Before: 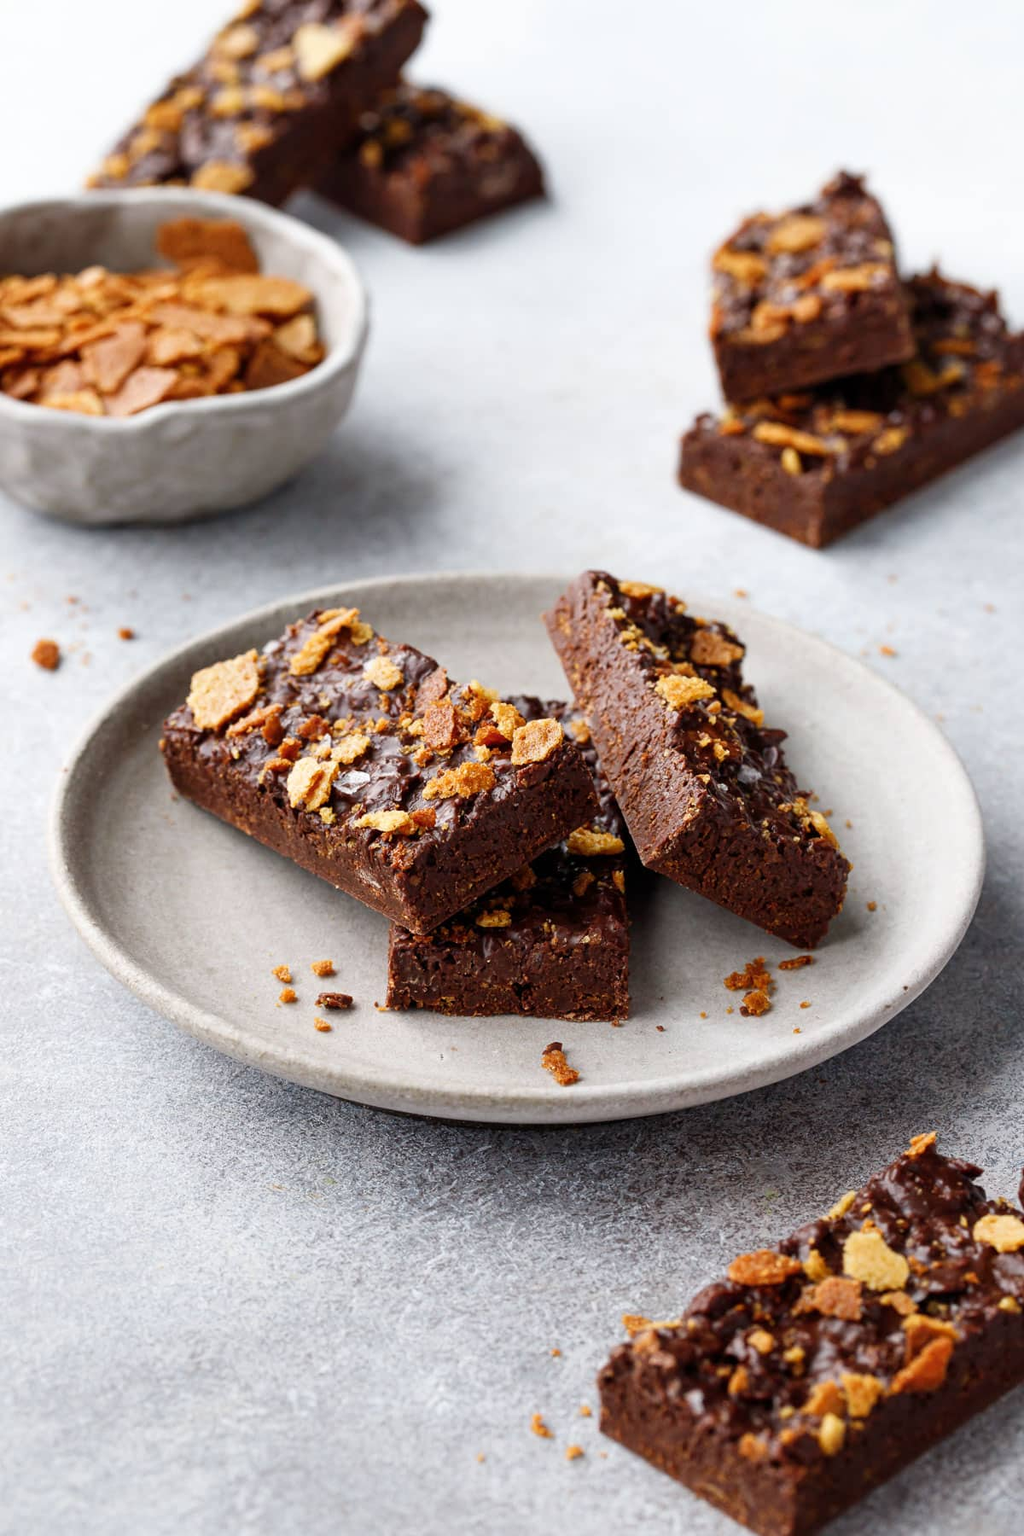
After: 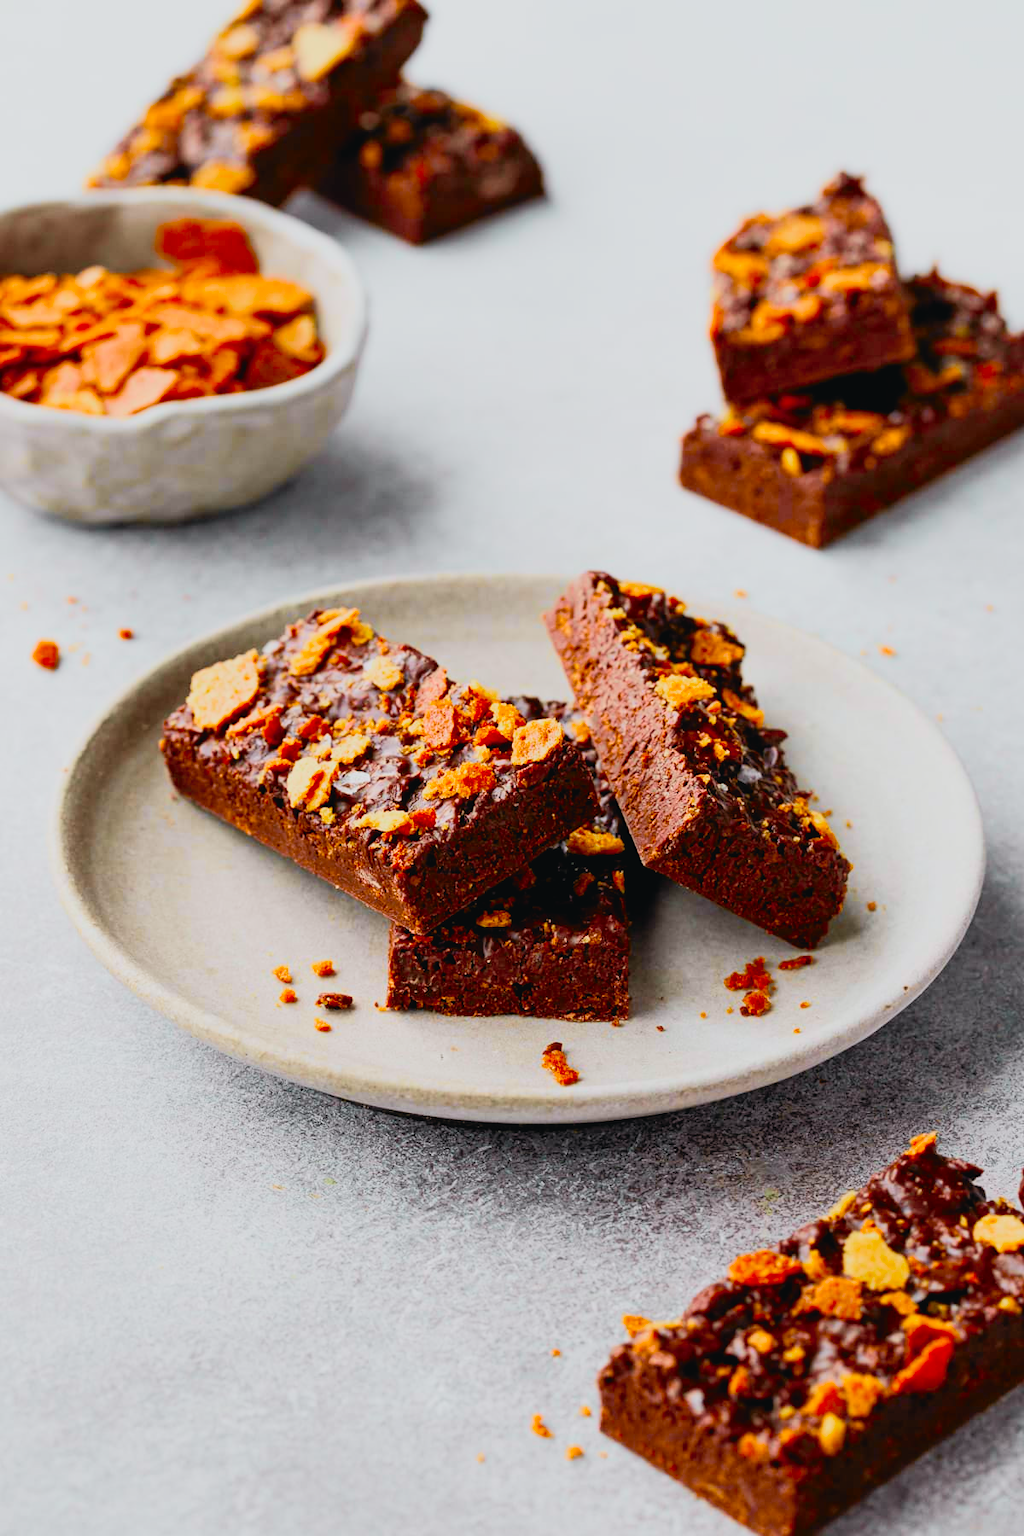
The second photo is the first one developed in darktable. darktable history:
tone curve: curves: ch0 [(0, 0.026) (0.181, 0.223) (0.405, 0.46) (0.456, 0.528) (0.634, 0.728) (0.877, 0.89) (0.984, 0.935)]; ch1 [(0, 0) (0.443, 0.43) (0.492, 0.488) (0.566, 0.579) (0.595, 0.625) (0.65, 0.657) (0.696, 0.725) (1, 1)]; ch2 [(0, 0) (0.33, 0.301) (0.421, 0.443) (0.447, 0.489) (0.495, 0.494) (0.537, 0.57) (0.586, 0.591) (0.663, 0.686) (1, 1)], color space Lab, independent channels, preserve colors none
filmic rgb: middle gray luminance 18.43%, black relative exposure -8.99 EV, white relative exposure 3.75 EV, threshold 2.96 EV, target black luminance 0%, hardness 4.85, latitude 67.36%, contrast 0.941, highlights saturation mix 18.82%, shadows ↔ highlights balance 21.68%, color science v4 (2020), enable highlight reconstruction true
